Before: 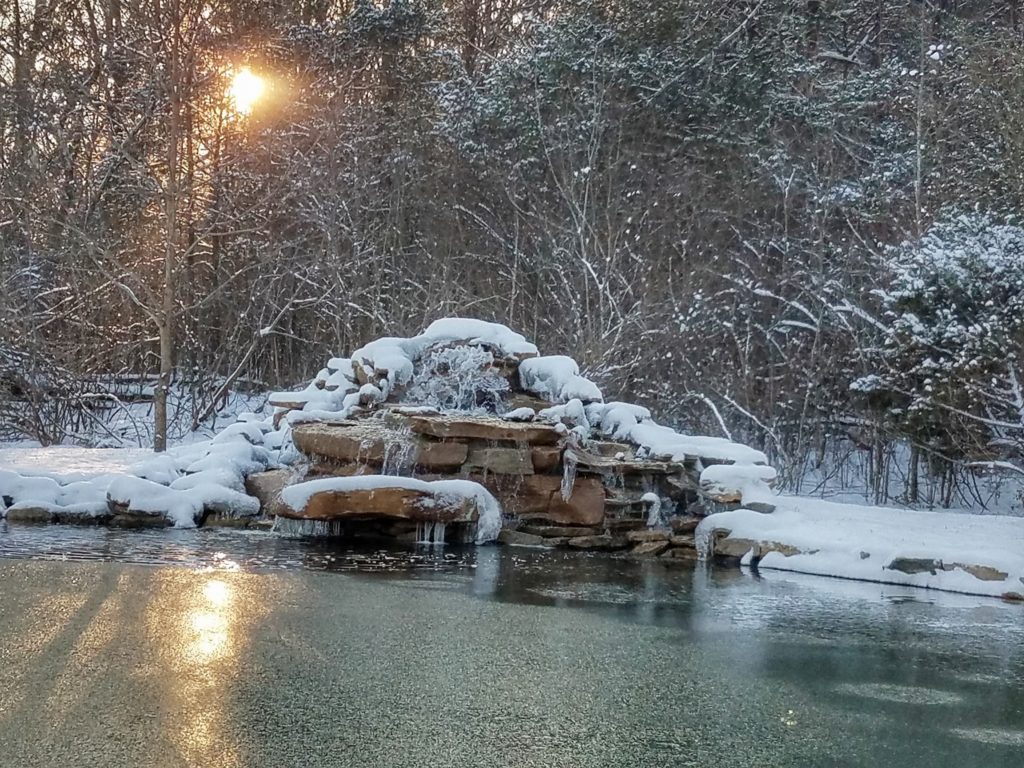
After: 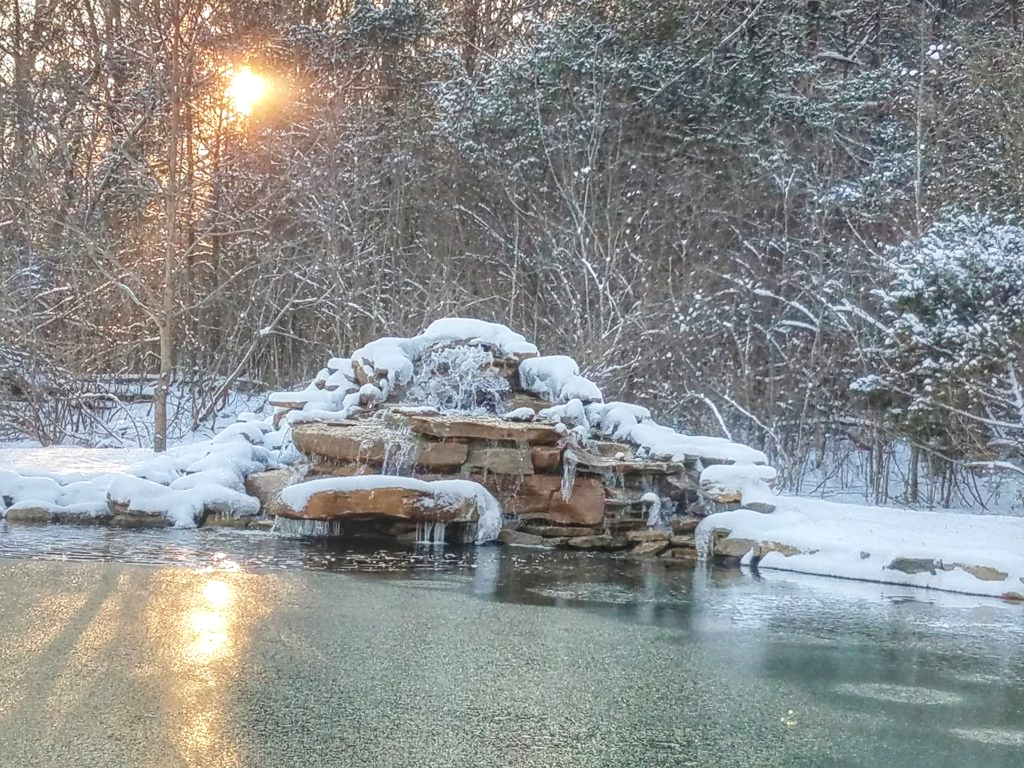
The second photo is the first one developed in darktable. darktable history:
exposure: exposure 0.191 EV, compensate highlight preservation false
levels: levels [0, 0.478, 1]
bloom: size 40%
local contrast: on, module defaults
